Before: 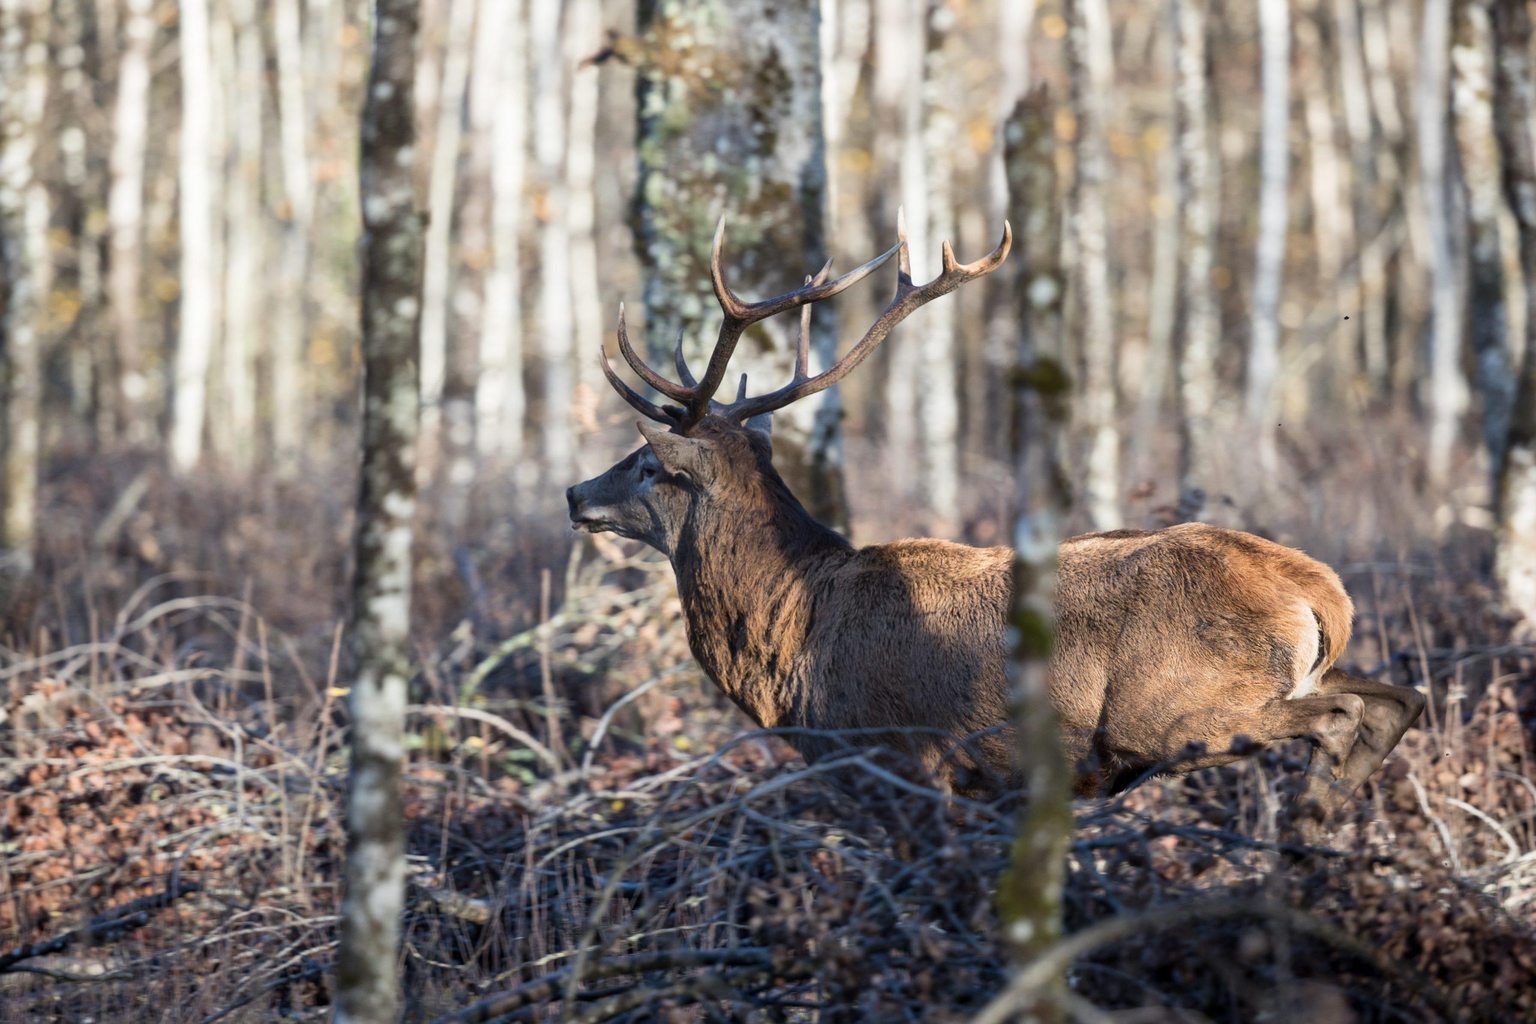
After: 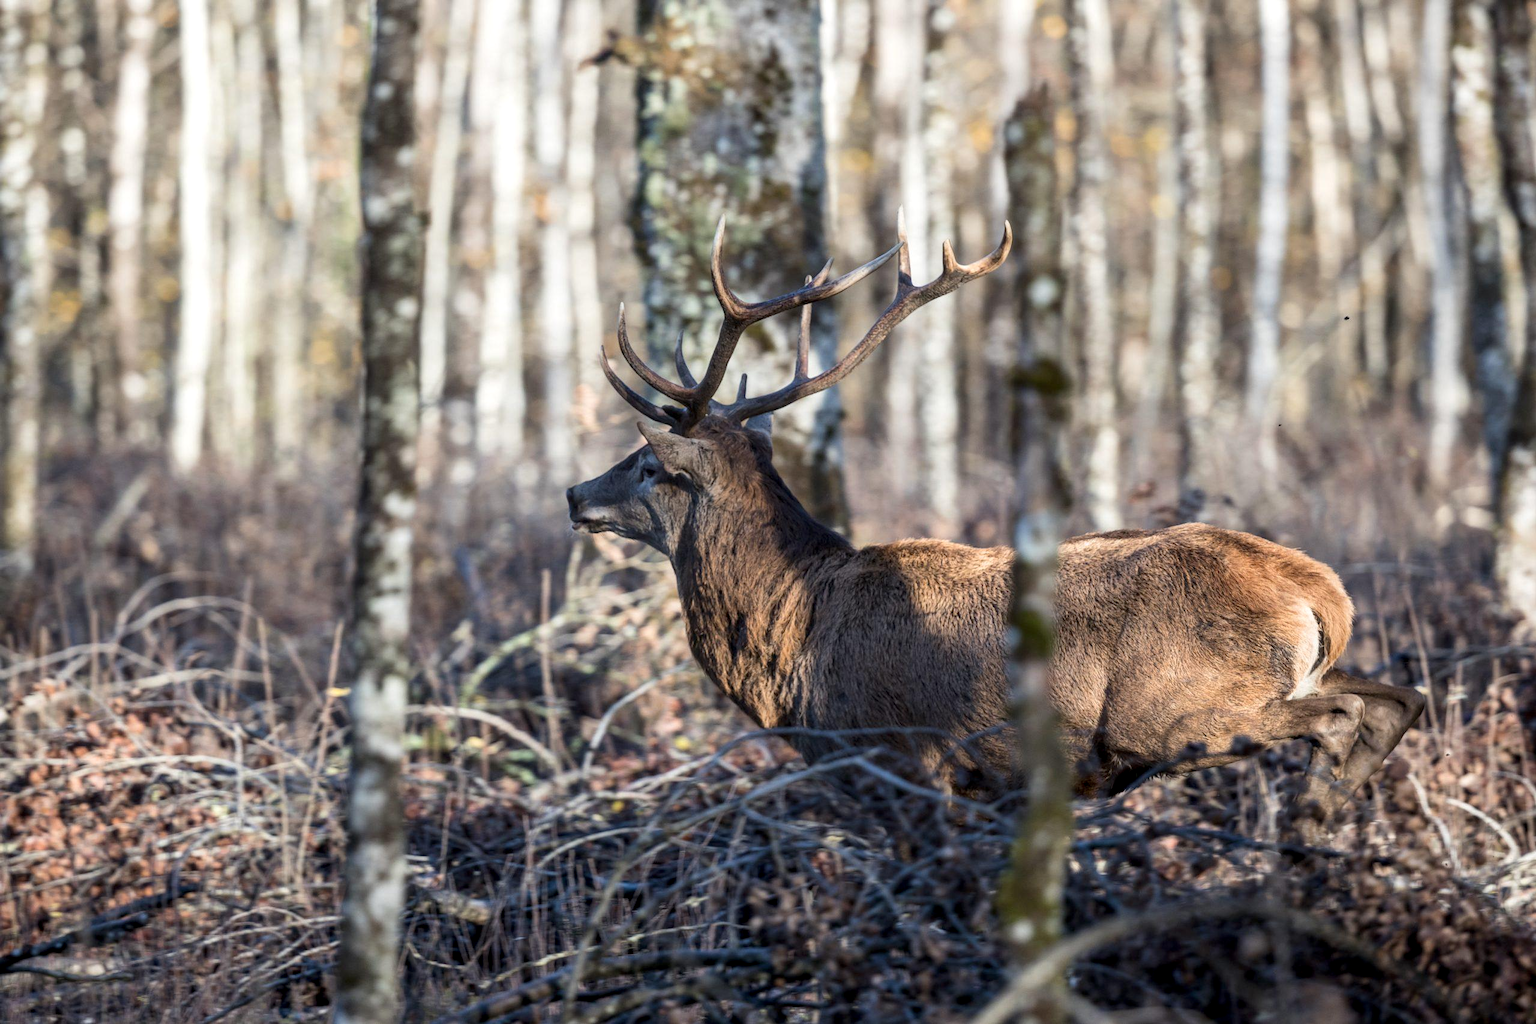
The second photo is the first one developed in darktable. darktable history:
local contrast: on, module defaults
white balance: red 1, blue 1
